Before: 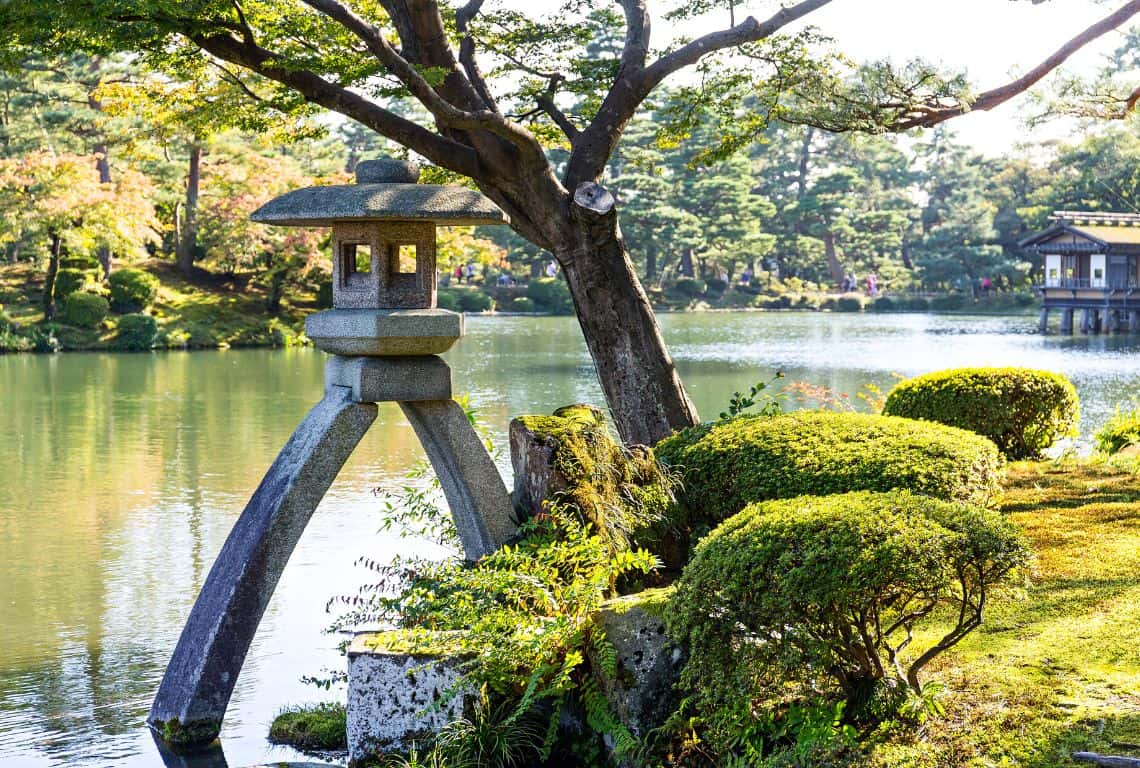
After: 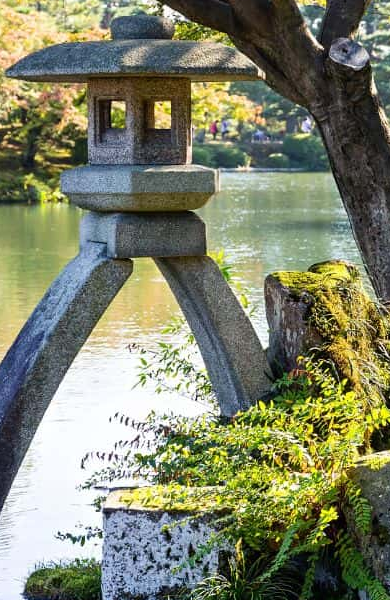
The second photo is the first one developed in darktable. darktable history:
crop and rotate: left 21.545%, top 18.801%, right 44.202%, bottom 2.965%
